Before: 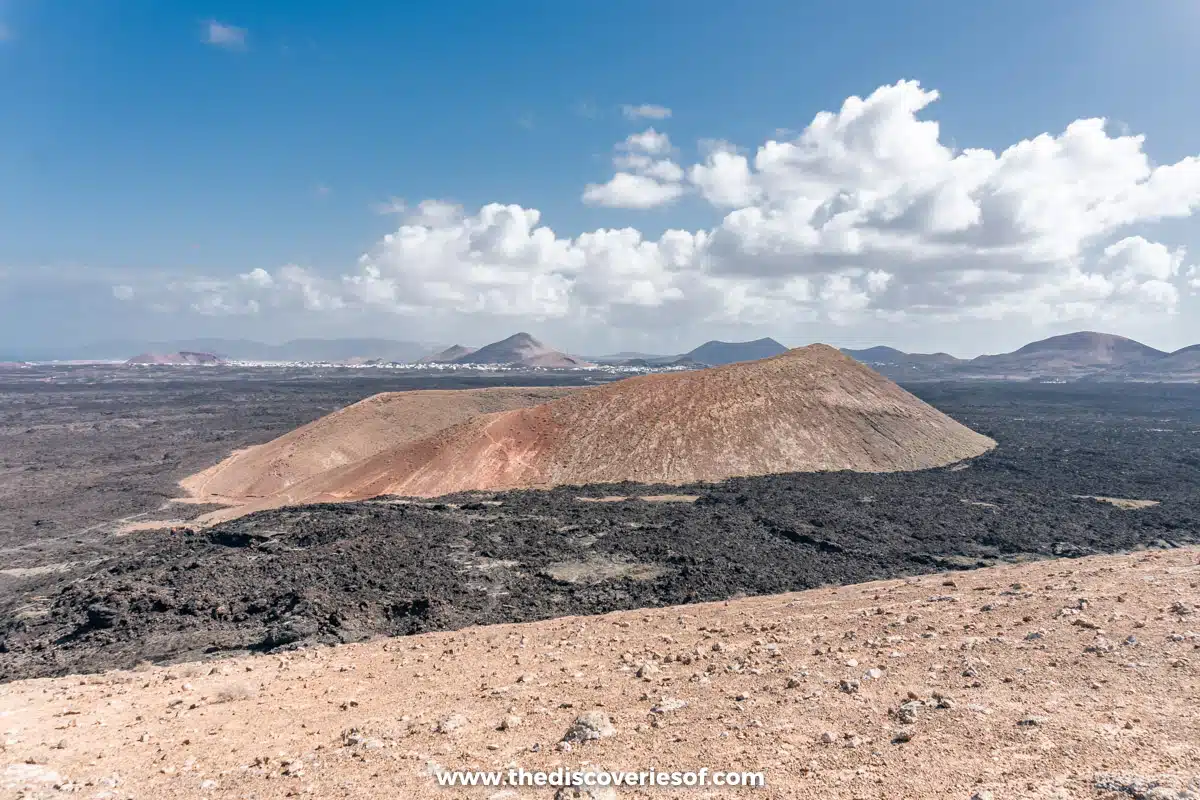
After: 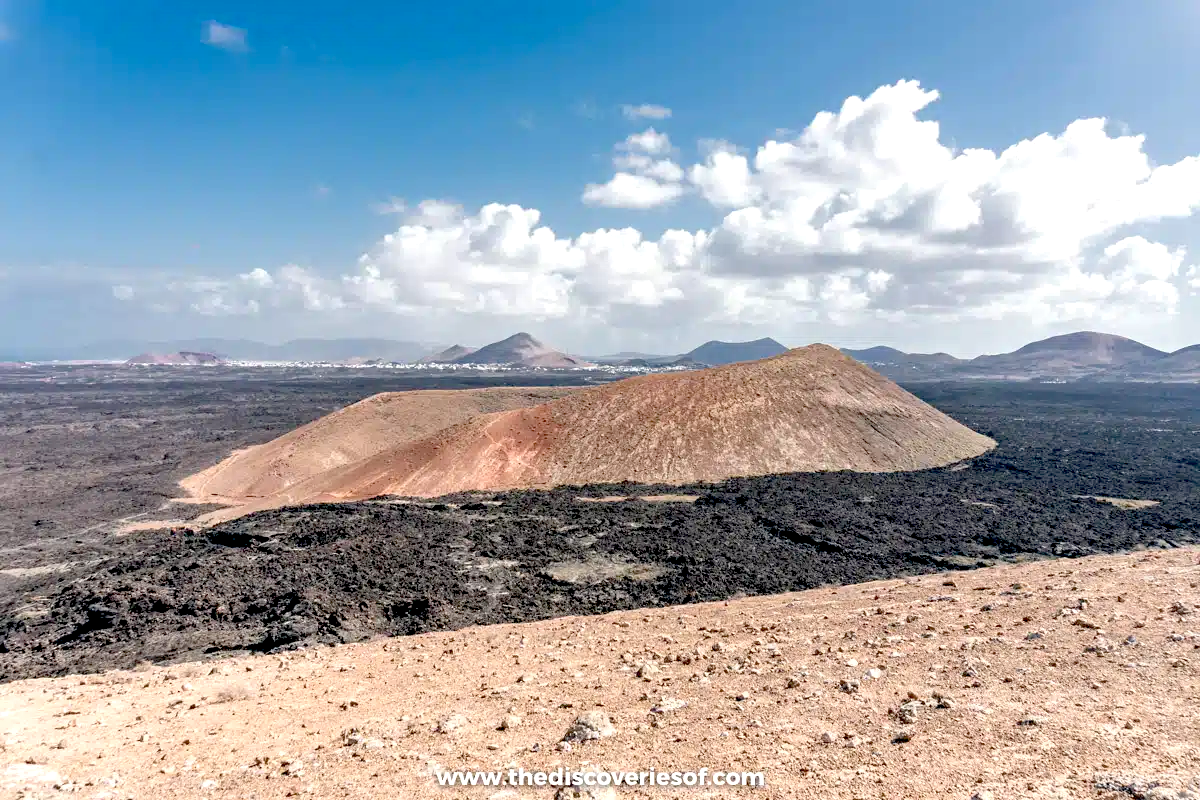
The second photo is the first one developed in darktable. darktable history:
exposure: black level correction 0.031, exposure 0.304 EV, compensate highlight preservation false
white balance: red 1.009, blue 0.985
